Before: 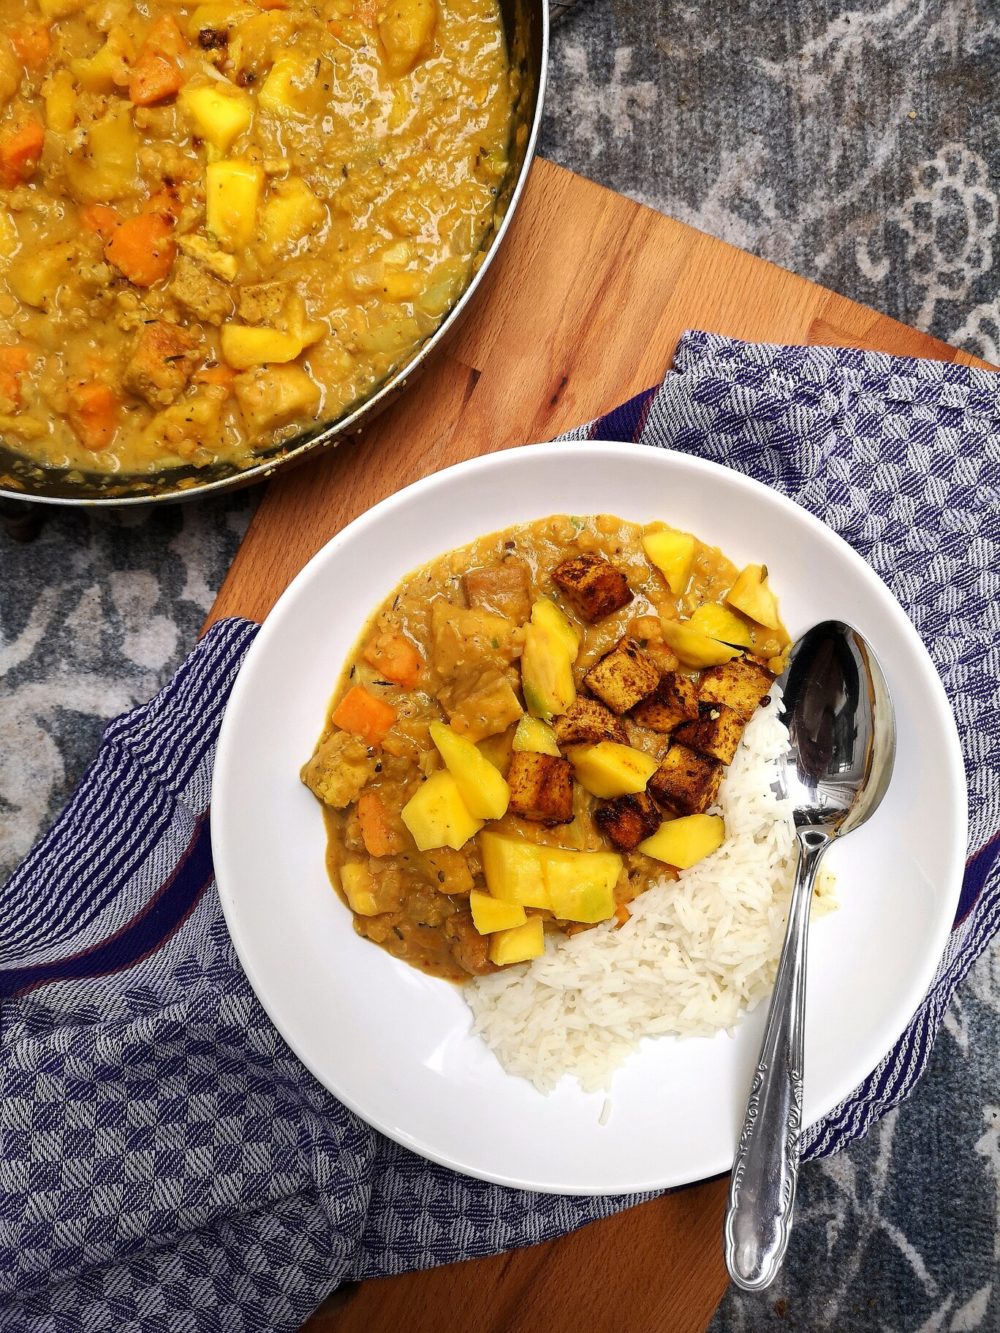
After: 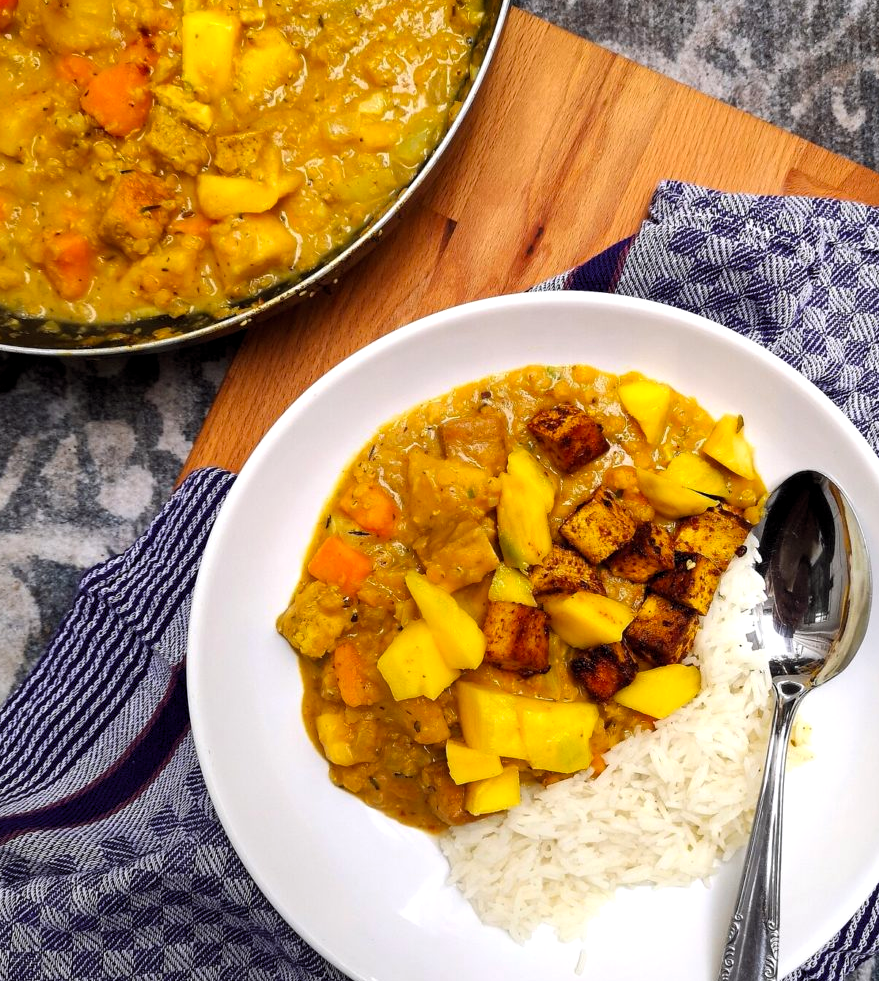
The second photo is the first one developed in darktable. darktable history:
color balance: lift [1, 1, 0.999, 1.001], gamma [1, 1.003, 1.005, 0.995], gain [1, 0.992, 0.988, 1.012], contrast 5%, output saturation 110%
levels: levels [0.016, 0.5, 0.996]
crop and rotate: left 2.425%, top 11.305%, right 9.6%, bottom 15.08%
